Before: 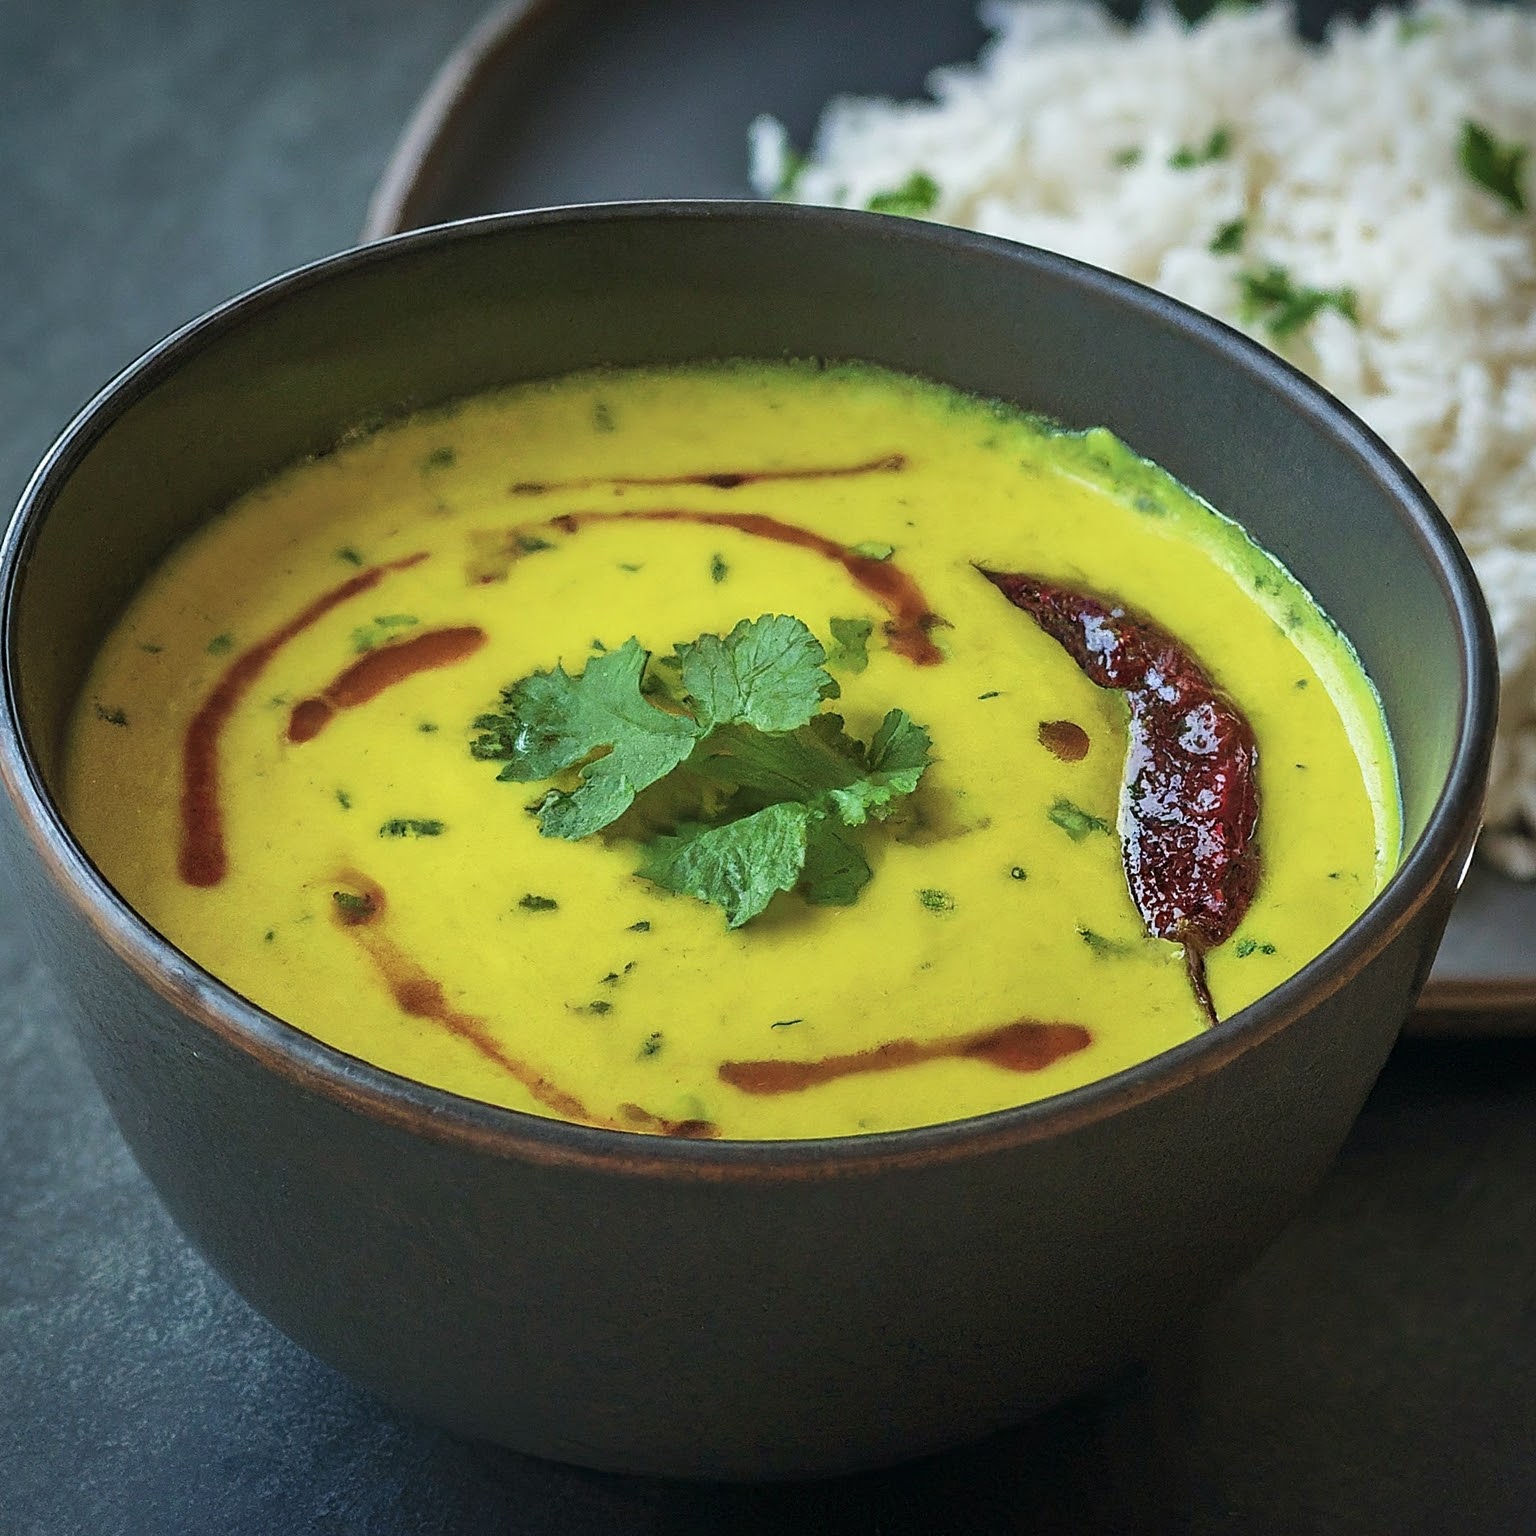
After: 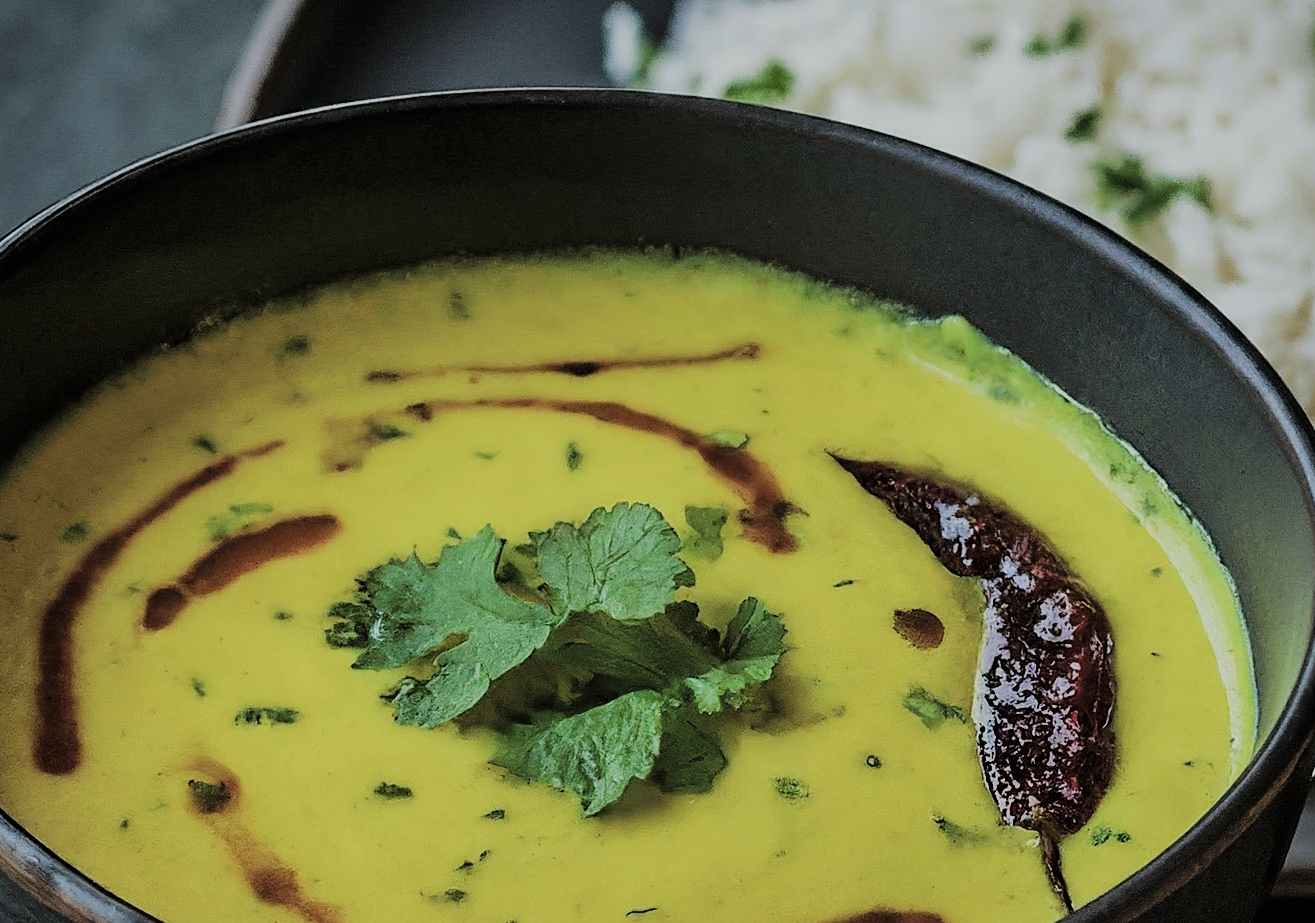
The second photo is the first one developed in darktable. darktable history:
contrast brightness saturation: contrast -0.086, brightness -0.039, saturation -0.114
tone curve: curves: ch0 [(0, 0) (0.068, 0.012) (0.183, 0.089) (0.341, 0.283) (0.547, 0.532) (0.828, 0.815) (1, 0.983)]; ch1 [(0, 0) (0.23, 0.166) (0.34, 0.308) (0.371, 0.337) (0.429, 0.411) (0.477, 0.462) (0.499, 0.498) (0.529, 0.537) (0.559, 0.582) (0.743, 0.798) (1, 1)]; ch2 [(0, 0) (0.431, 0.414) (0.498, 0.503) (0.524, 0.528) (0.568, 0.546) (0.6, 0.597) (0.634, 0.645) (0.728, 0.742) (1, 1)], color space Lab, linked channels, preserve colors none
filmic rgb: black relative exposure -7.65 EV, white relative exposure 3.99 EV, hardness 4.01, contrast 1.097, highlights saturation mix -30.26%
crop and rotate: left 9.458%, top 7.298%, right 4.911%, bottom 32.6%
